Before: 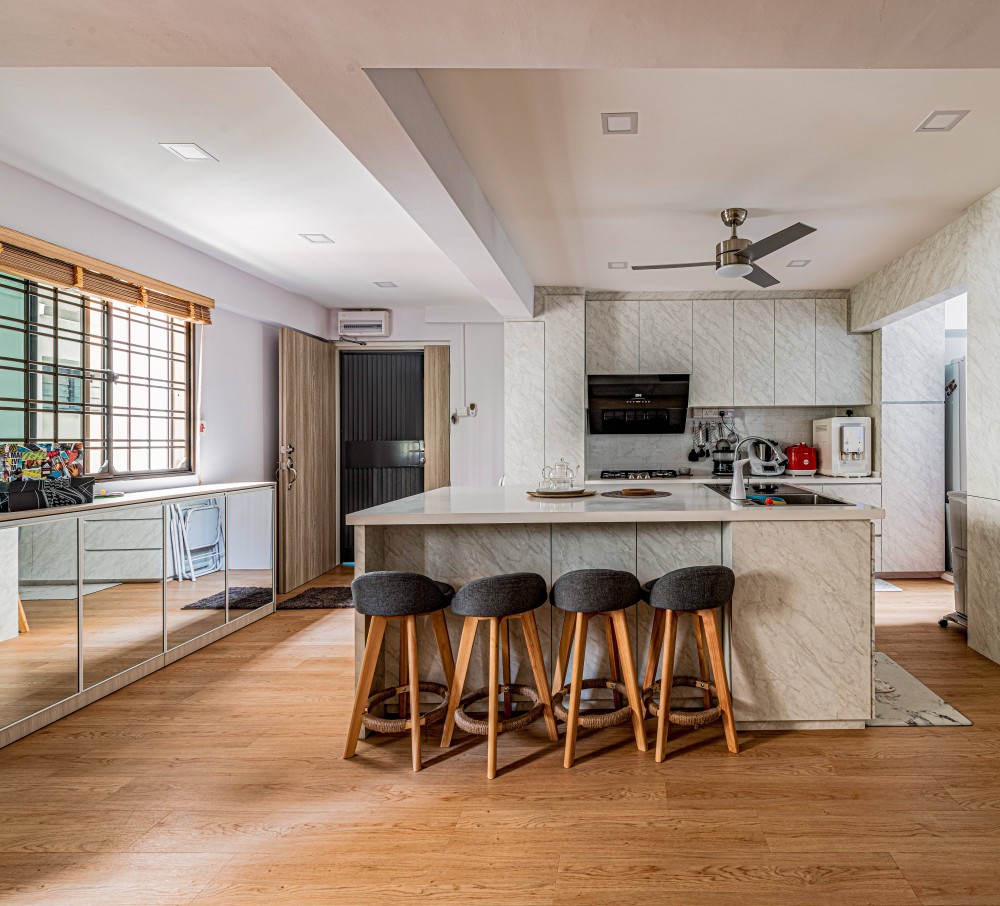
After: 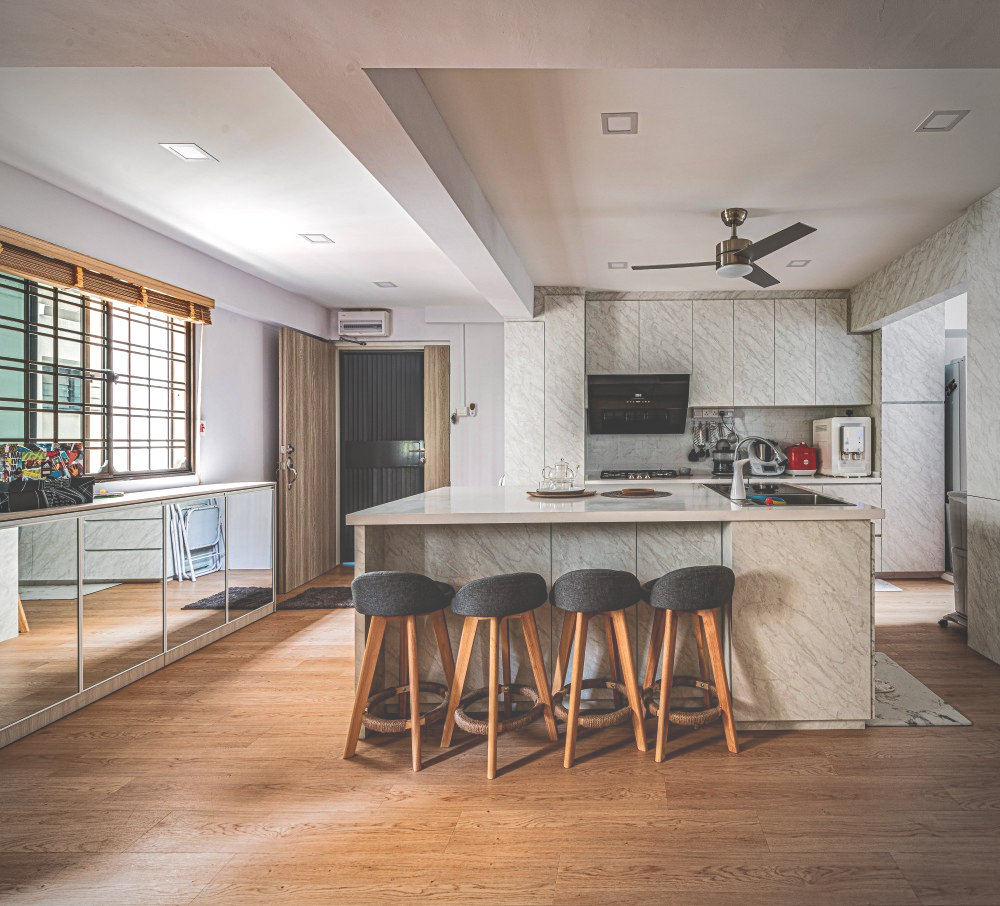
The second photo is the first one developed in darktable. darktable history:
levels: levels [0, 0.48, 0.961]
vignetting: center (-0.15, 0.013)
exposure: black level correction -0.041, exposure 0.064 EV, compensate highlight preservation false
shadows and highlights: soften with gaussian
